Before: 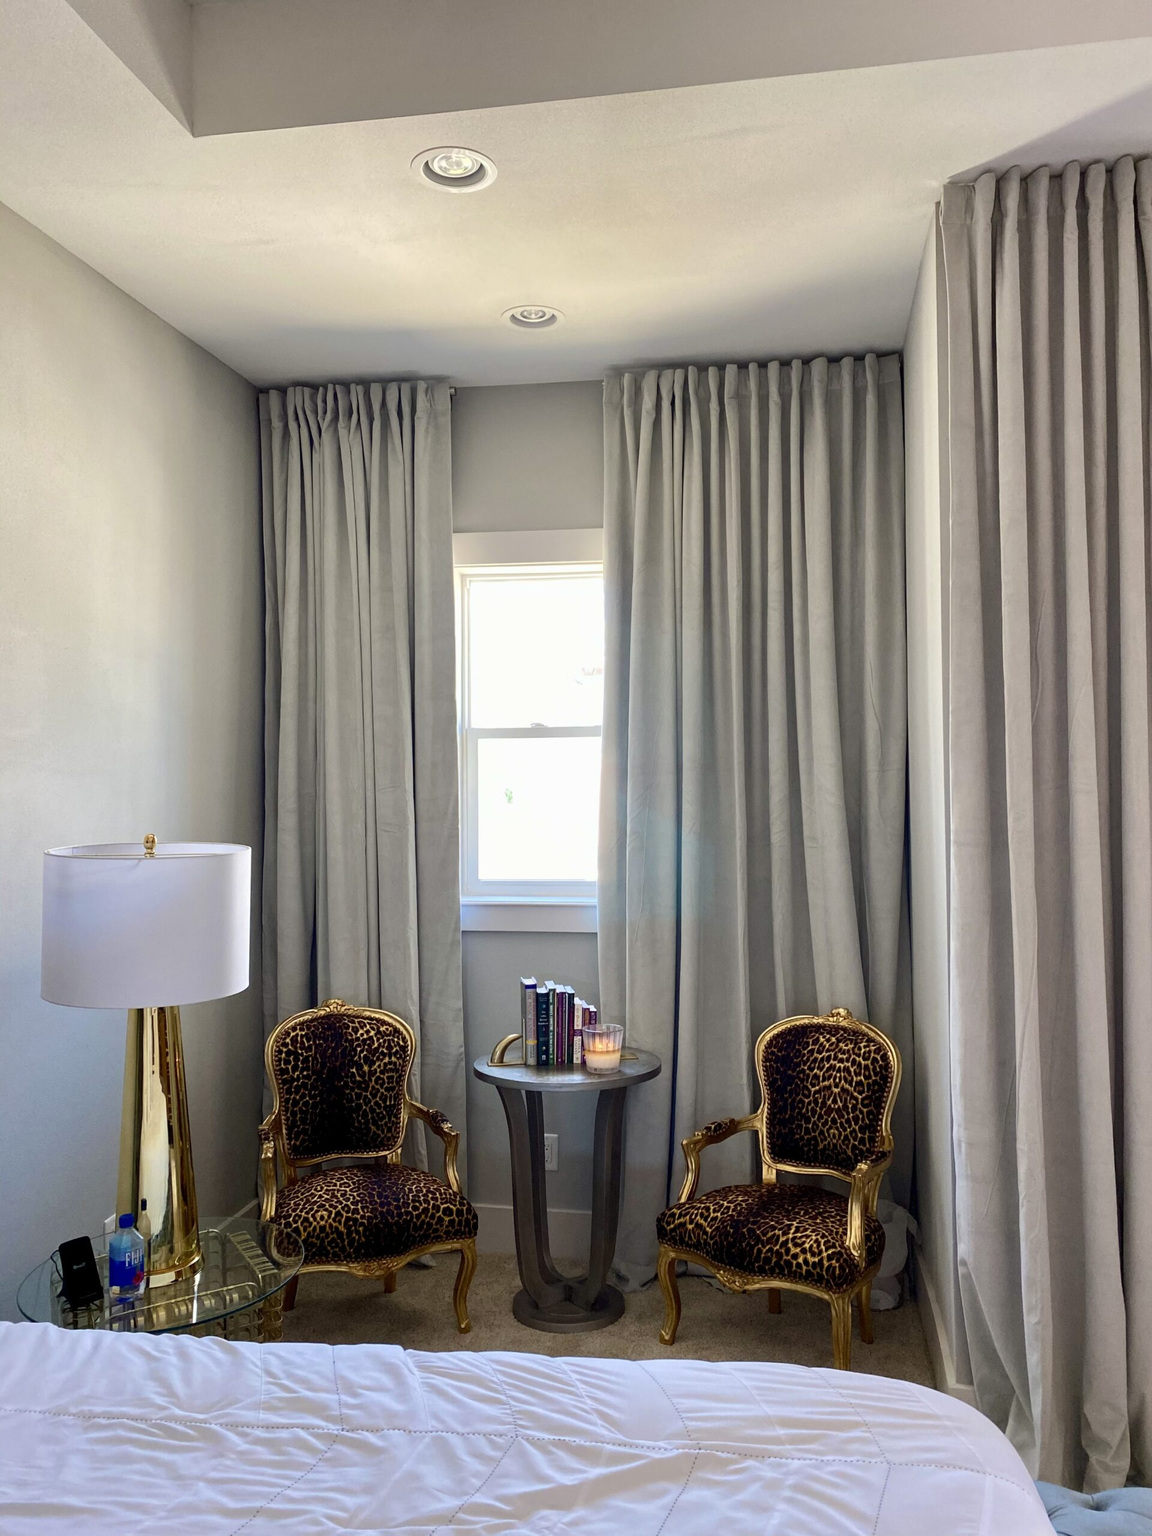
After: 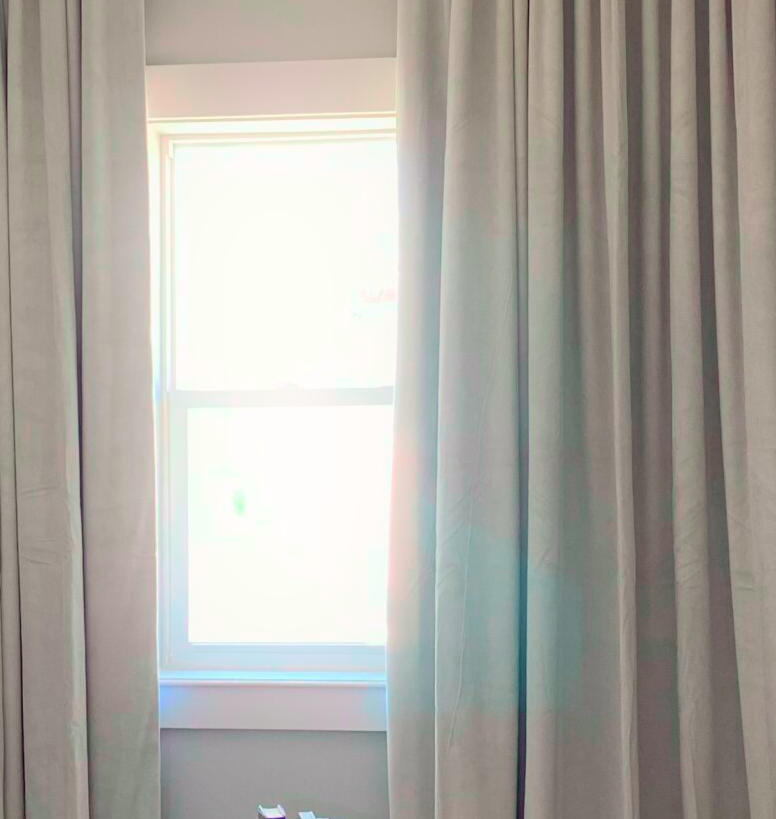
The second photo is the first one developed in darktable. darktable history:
tone curve: curves: ch0 [(0, 0) (0.045, 0.074) (0.883, 0.858) (1, 1)]; ch1 [(0, 0) (0.149, 0.074) (0.379, 0.327) (0.427, 0.401) (0.489, 0.479) (0.505, 0.515) (0.537, 0.573) (0.563, 0.599) (1, 1)]; ch2 [(0, 0) (0.307, 0.298) (0.388, 0.375) (0.443, 0.456) (0.485, 0.492) (1, 1)], color space Lab, independent channels, preserve colors none
exposure: exposure -0.064 EV, compensate highlight preservation false
crop: left 31.751%, top 32.172%, right 27.8%, bottom 35.83%
bloom: on, module defaults
